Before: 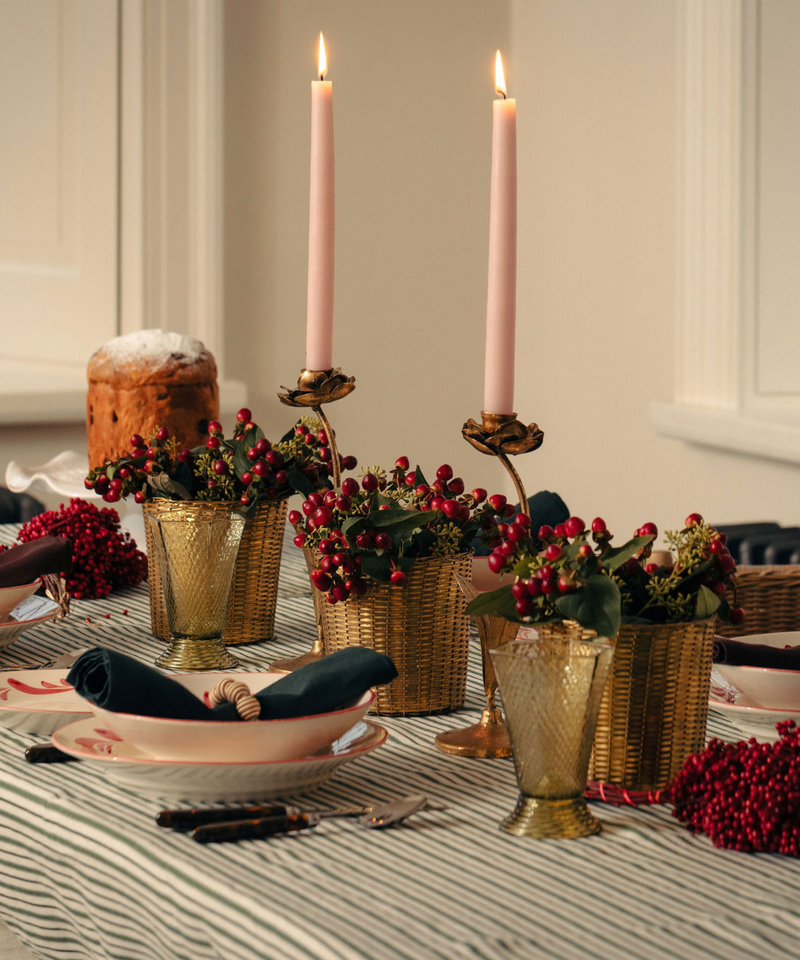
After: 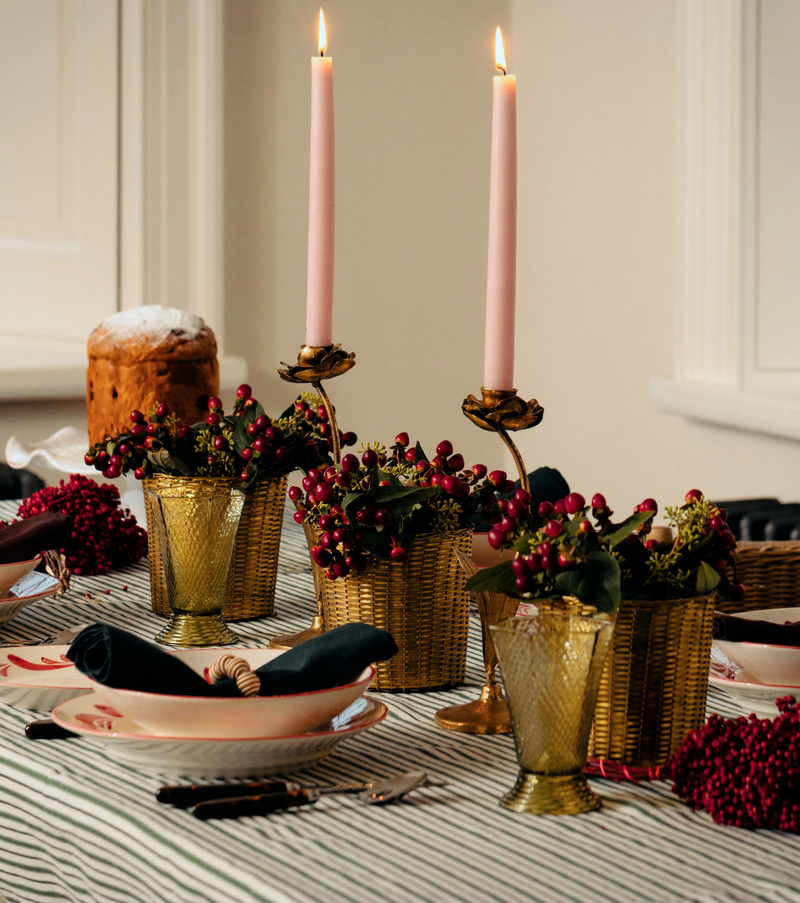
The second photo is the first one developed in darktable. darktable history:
color balance rgb: perceptual saturation grading › global saturation 30.336%, perceptual brilliance grading › global brilliance 15.293%, perceptual brilliance grading › shadows -34.254%
color correction: highlights a* -3.8, highlights b* -10.69
crop and rotate: top 2.586%, bottom 3.284%
filmic rgb: black relative exposure -8.12 EV, white relative exposure 3.77 EV, hardness 4.42
